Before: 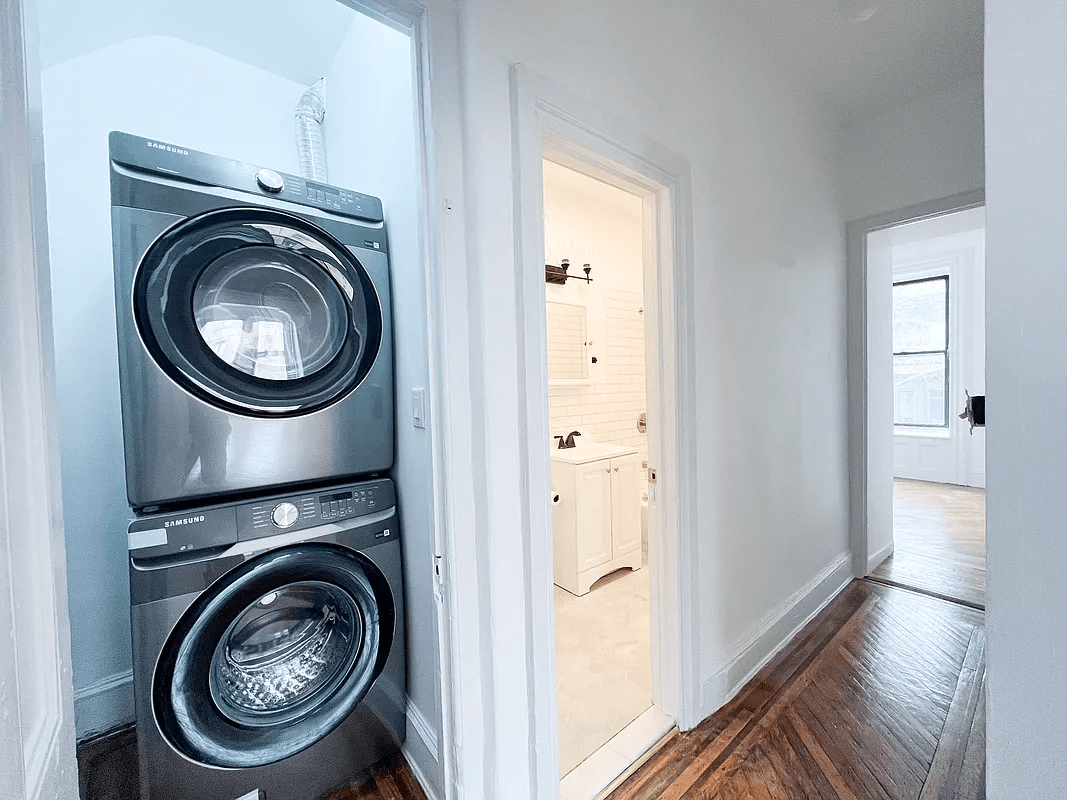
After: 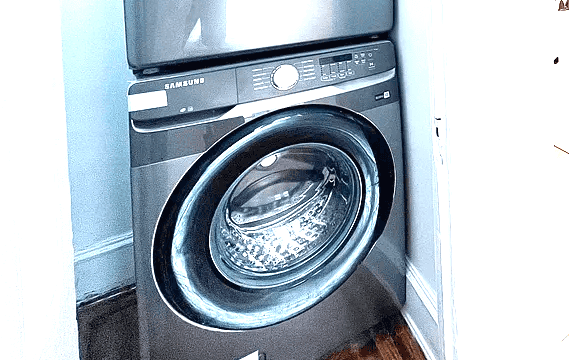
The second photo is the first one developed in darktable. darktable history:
exposure: black level correction 0, exposure 1.2 EV, compensate highlight preservation false
crop and rotate: top 54.778%, right 46.61%, bottom 0.159%
